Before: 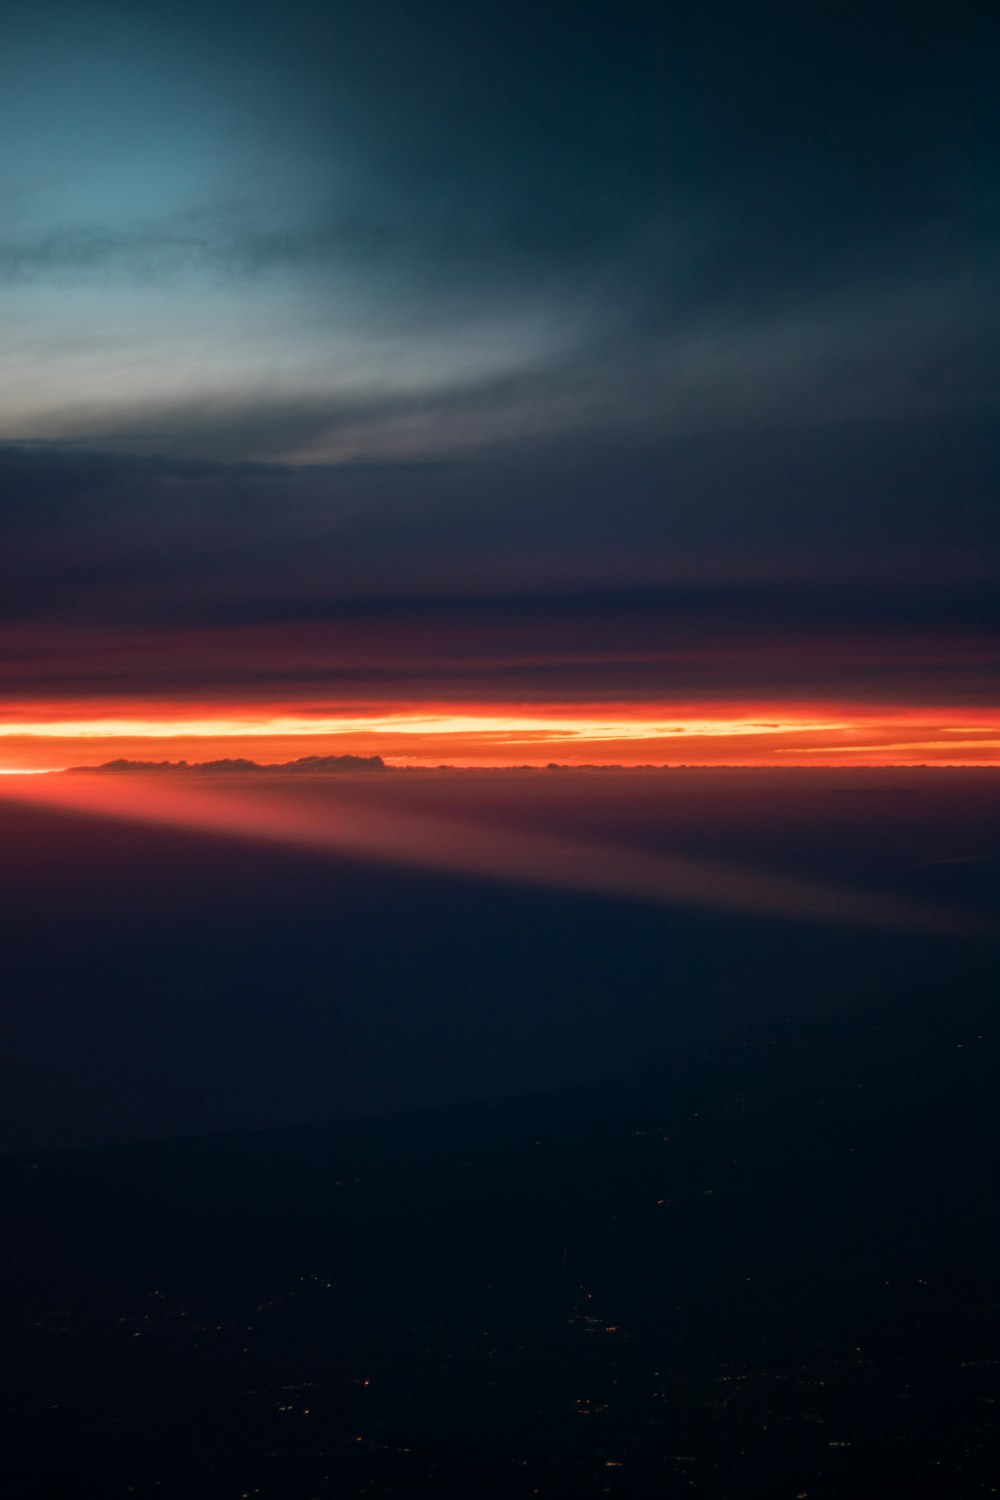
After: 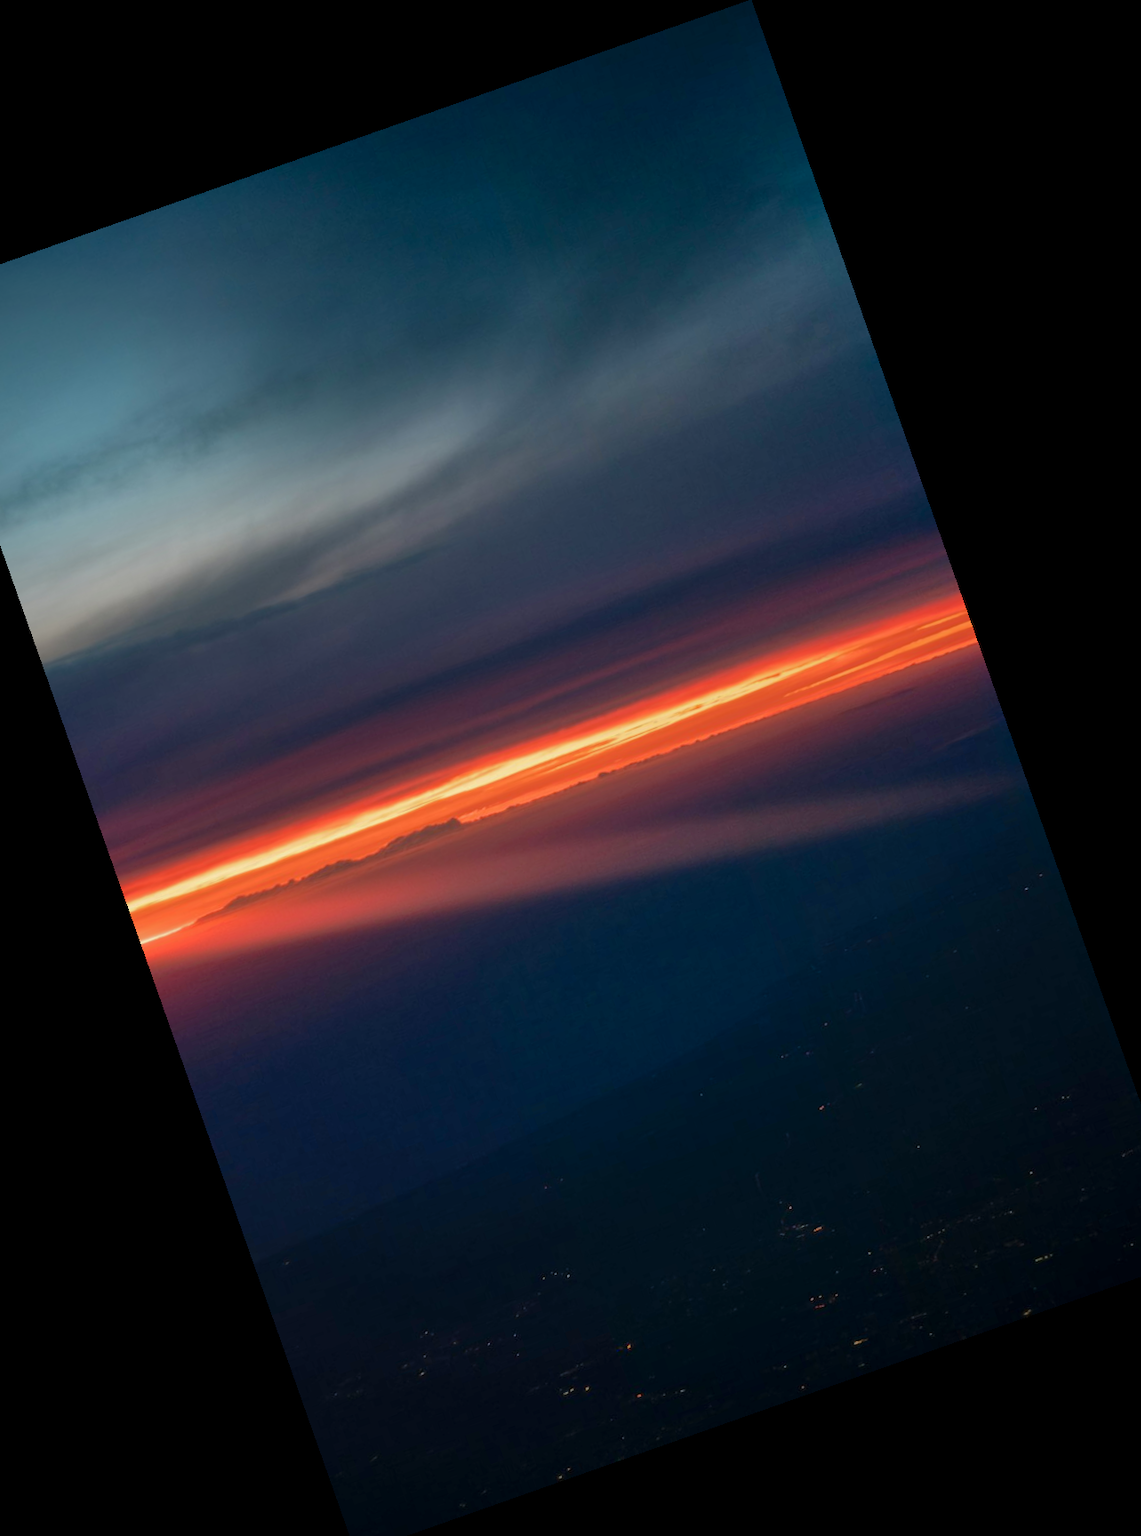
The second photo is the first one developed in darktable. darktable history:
crop and rotate: angle 19.43°, left 6.812%, right 4.125%, bottom 1.087%
shadows and highlights: on, module defaults
